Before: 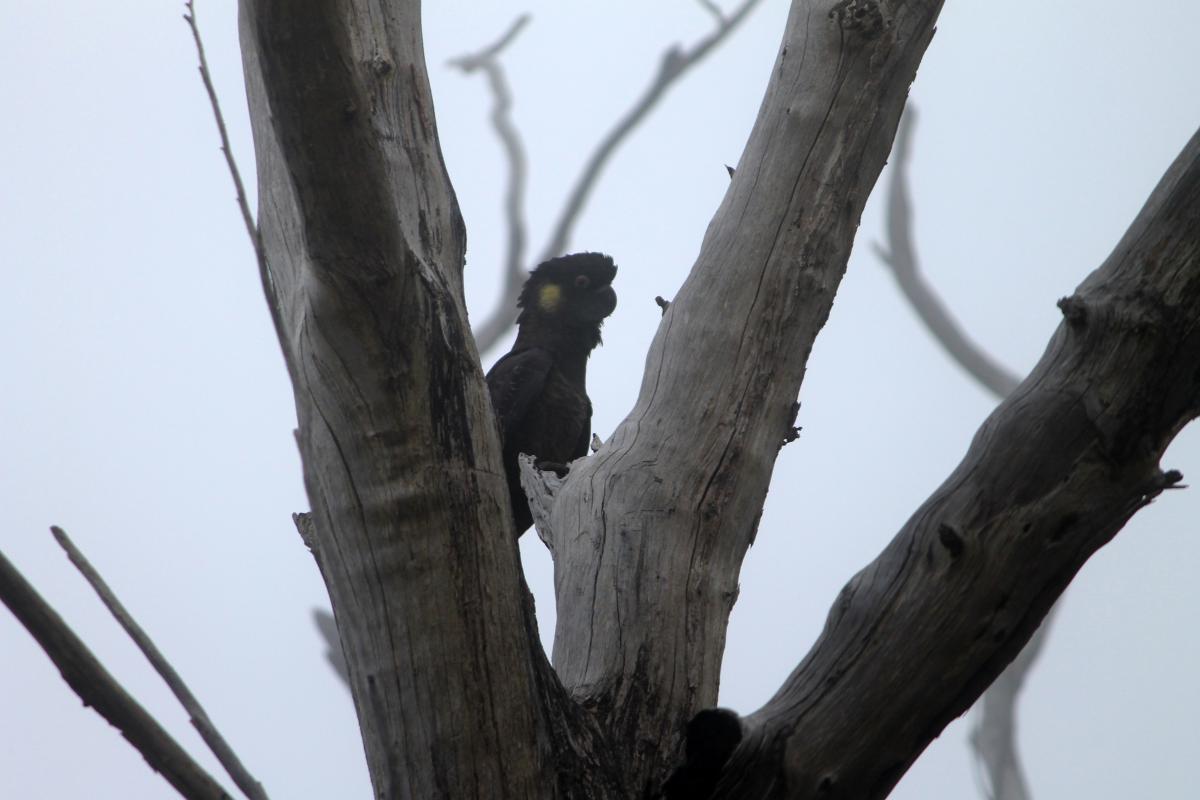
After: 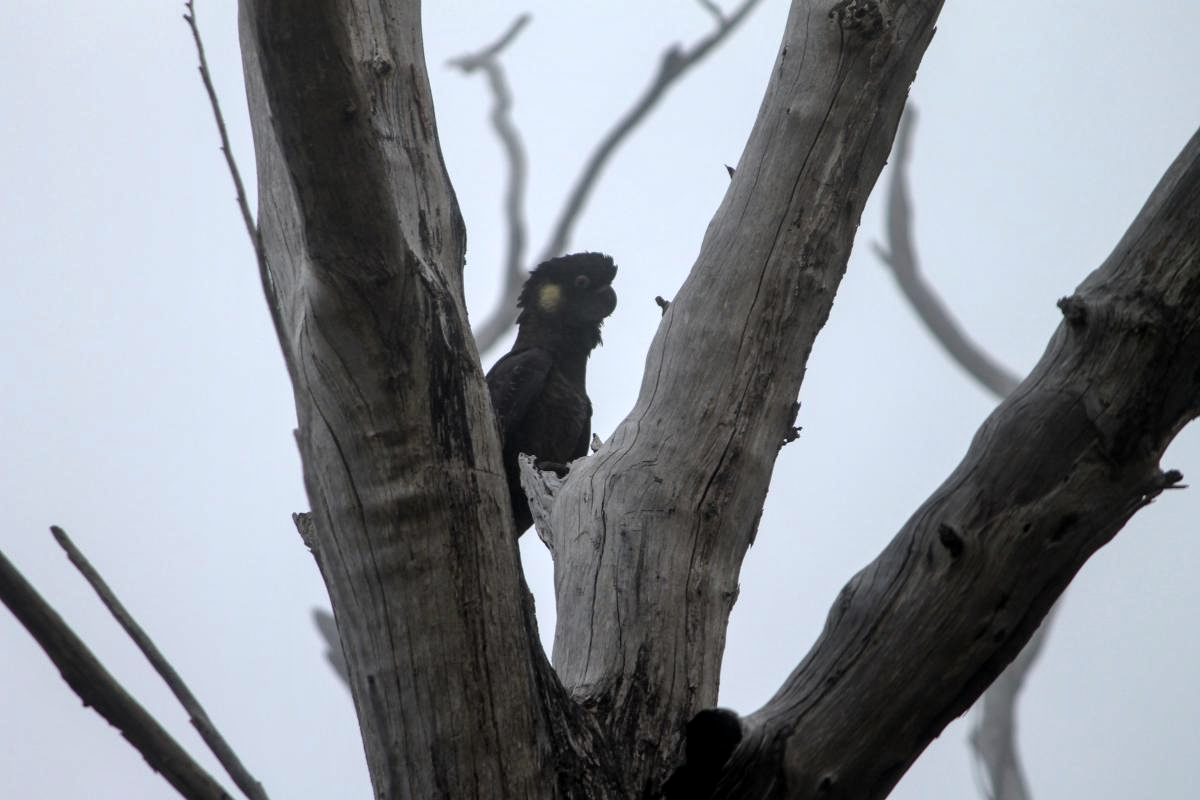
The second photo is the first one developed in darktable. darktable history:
local contrast: highlights 83%, shadows 79%
color zones: curves: ch0 [(0, 0.5) (0.143, 0.5) (0.286, 0.5) (0.429, 0.504) (0.571, 0.5) (0.714, 0.509) (0.857, 0.5) (1, 0.5)]; ch1 [(0, 0.425) (0.143, 0.425) (0.286, 0.375) (0.429, 0.405) (0.571, 0.5) (0.714, 0.47) (0.857, 0.425) (1, 0.435)]; ch2 [(0, 0.5) (0.143, 0.5) (0.286, 0.5) (0.429, 0.517) (0.571, 0.5) (0.714, 0.51) (0.857, 0.5) (1, 0.5)]
shadows and highlights: shadows 36.49, highlights -27.13, soften with gaussian
